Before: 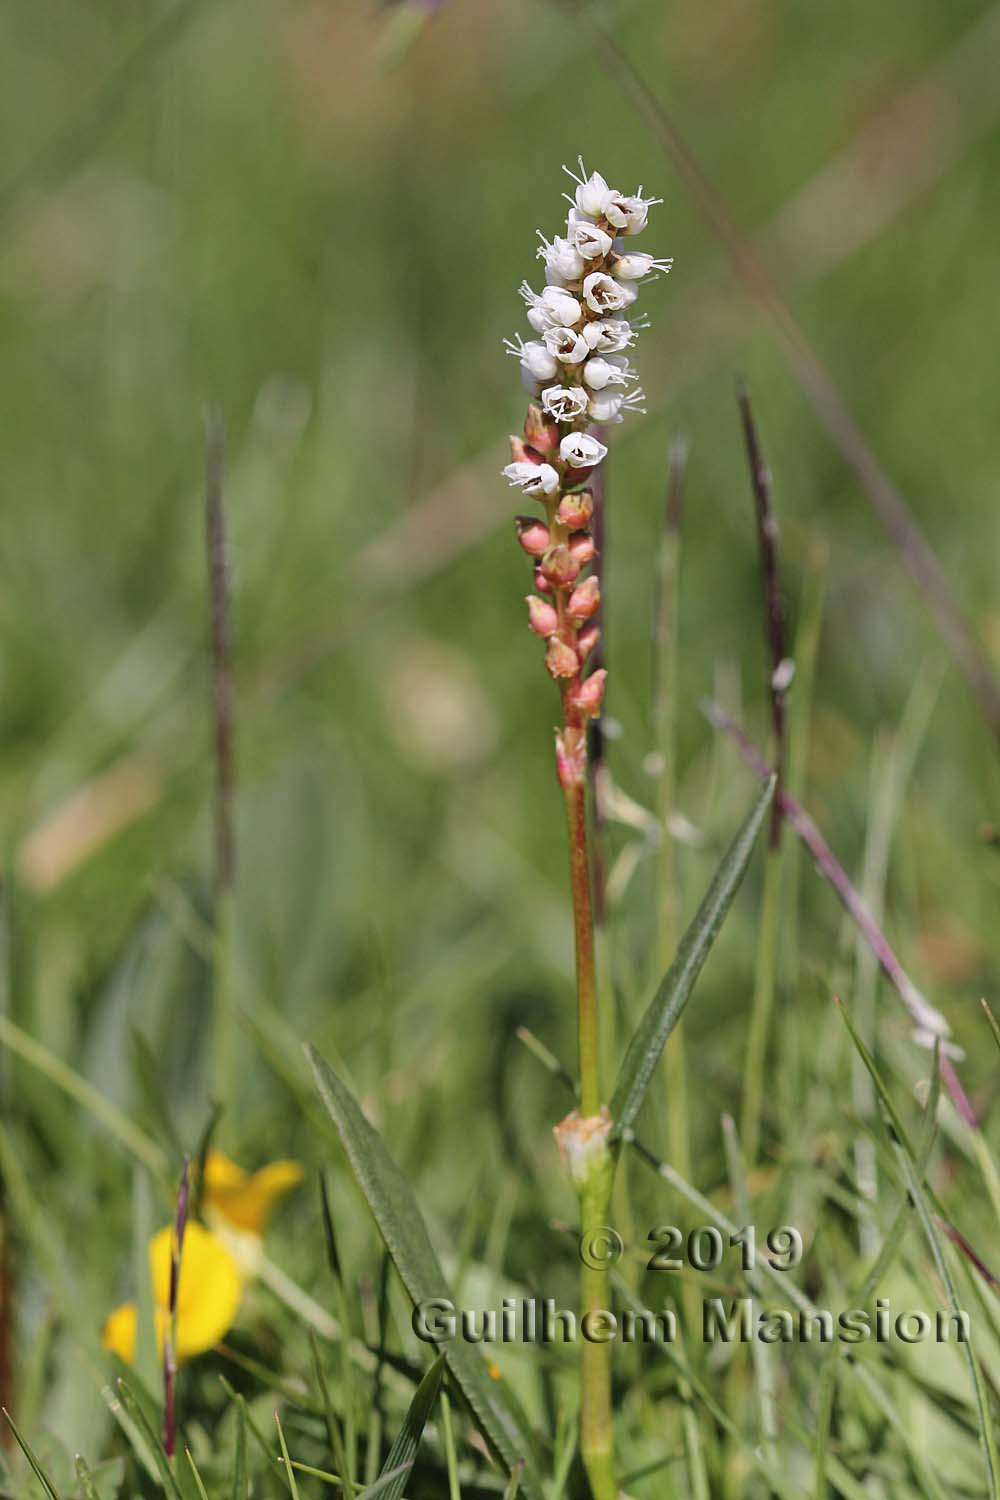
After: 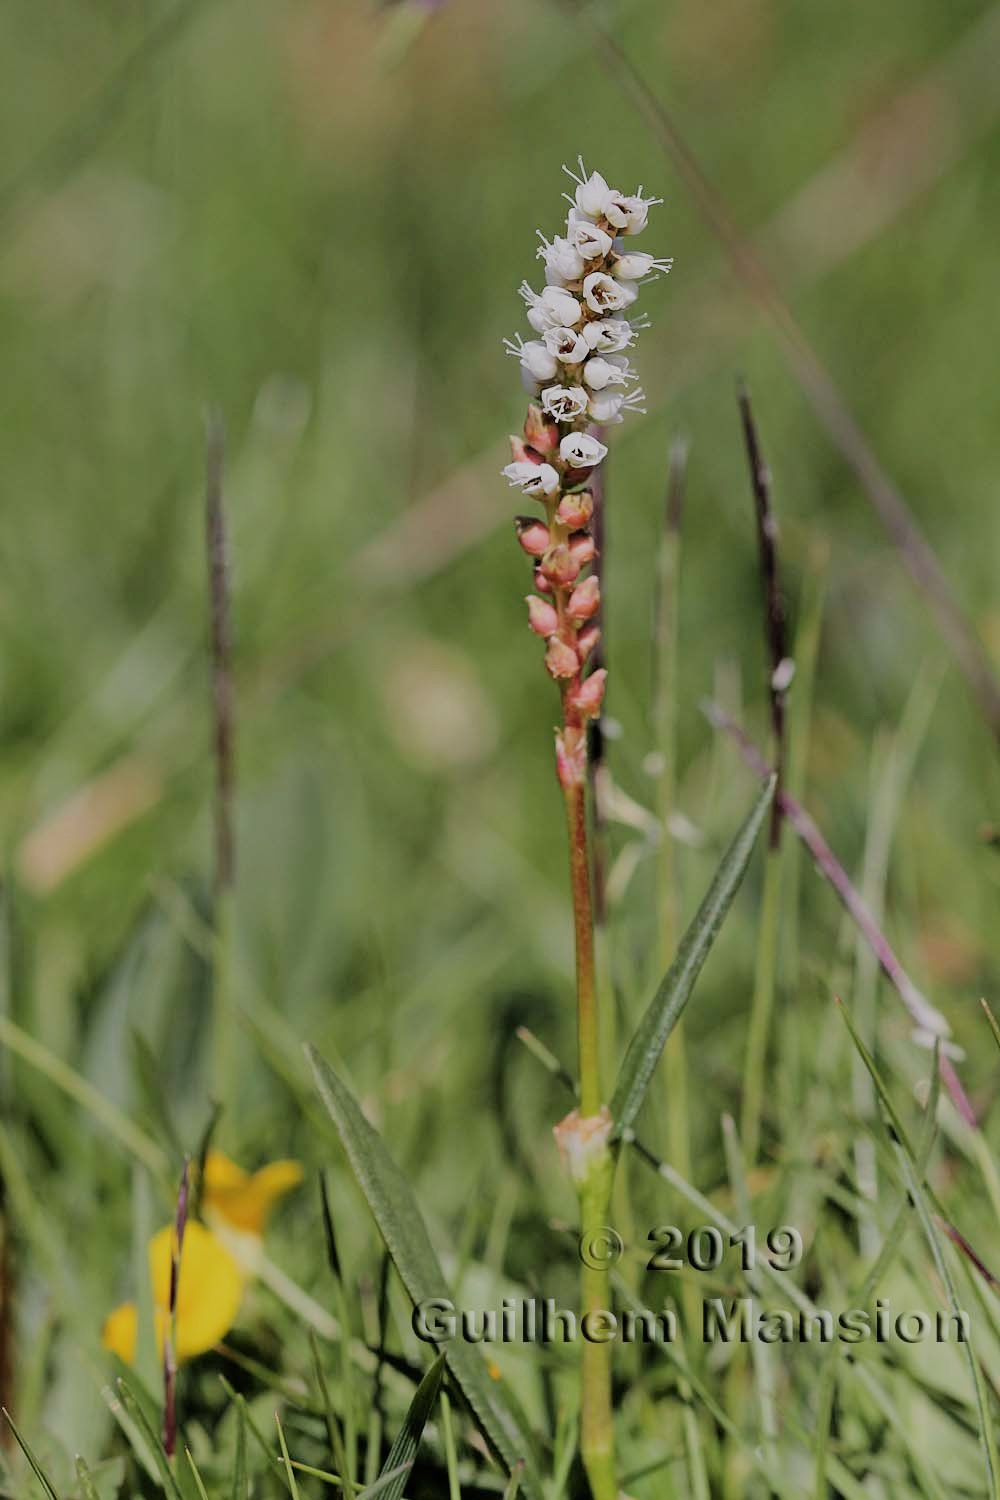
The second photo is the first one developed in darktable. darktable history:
filmic rgb: black relative exposure -6.18 EV, white relative exposure 6.94 EV, hardness 2.26
